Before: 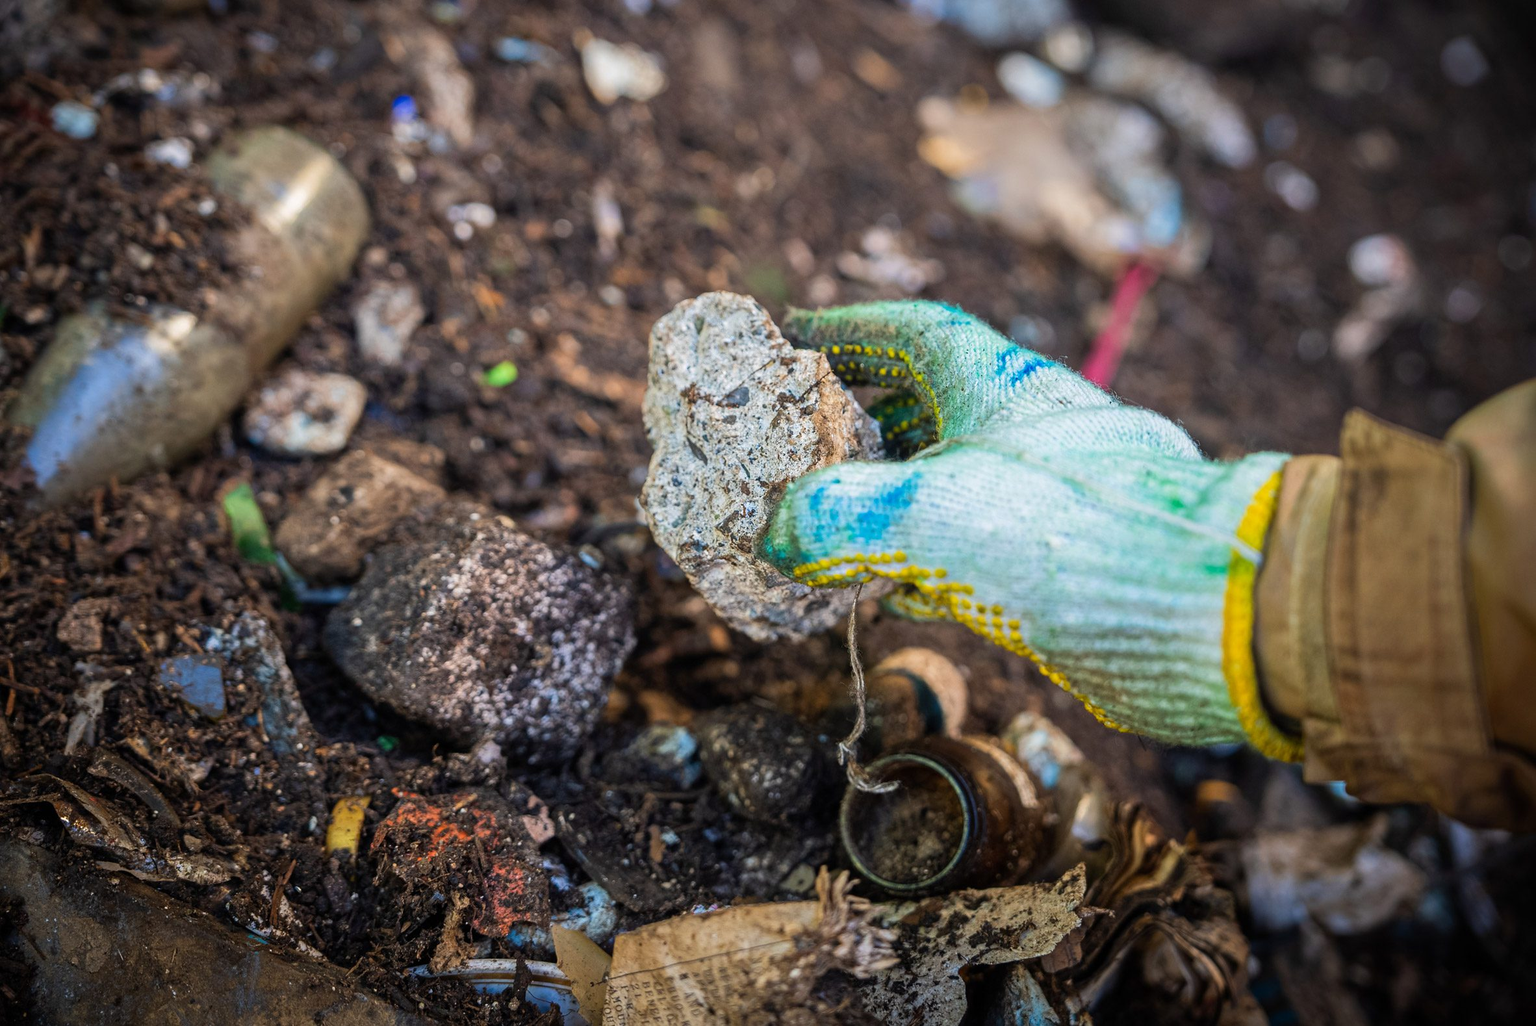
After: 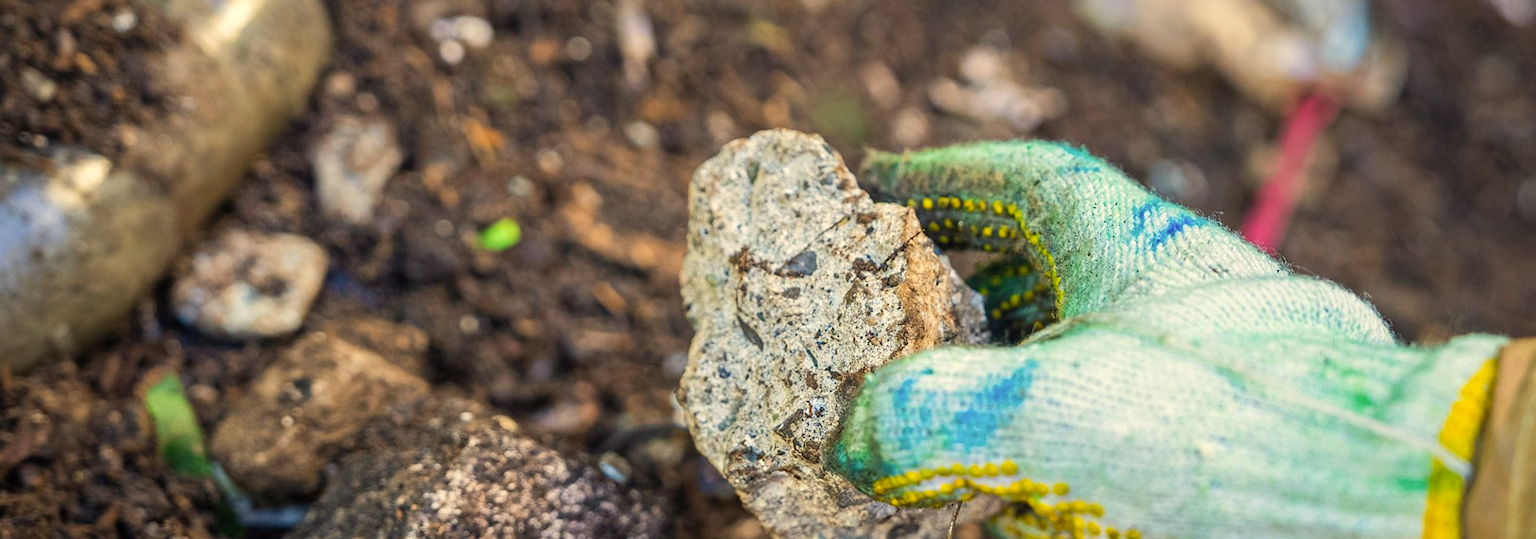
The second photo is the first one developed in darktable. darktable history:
exposure: exposure 0.128 EV, compensate highlight preservation false
color correction: highlights a* 1.3, highlights b* 17.42
crop: left 7.178%, top 18.604%, right 14.484%, bottom 40.223%
